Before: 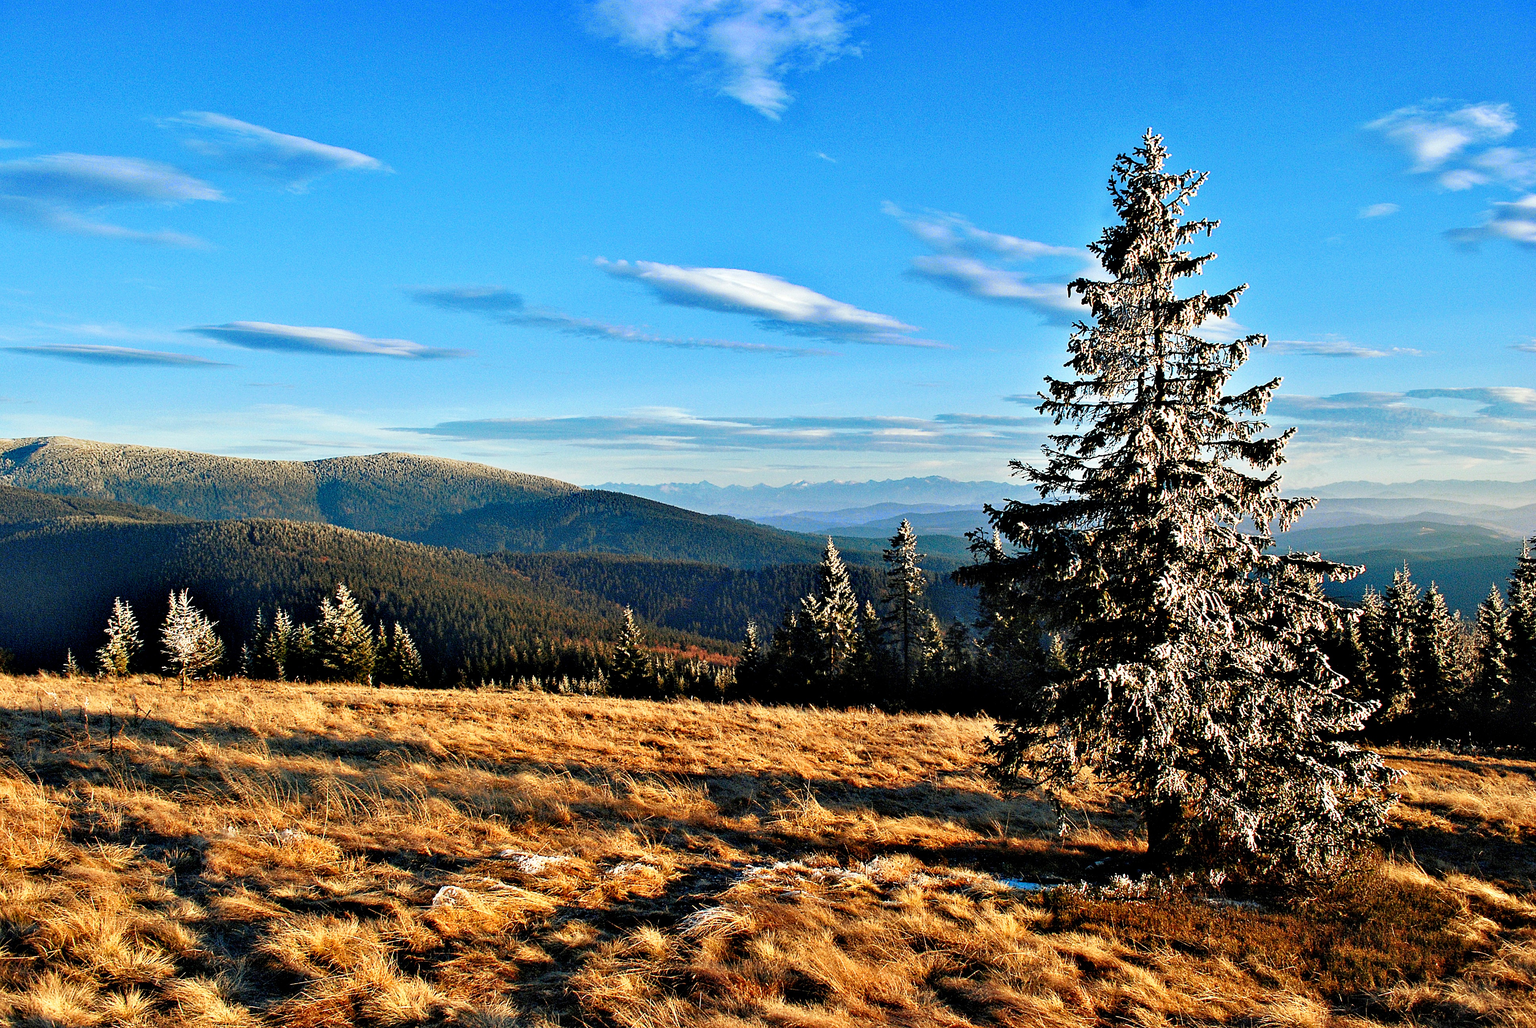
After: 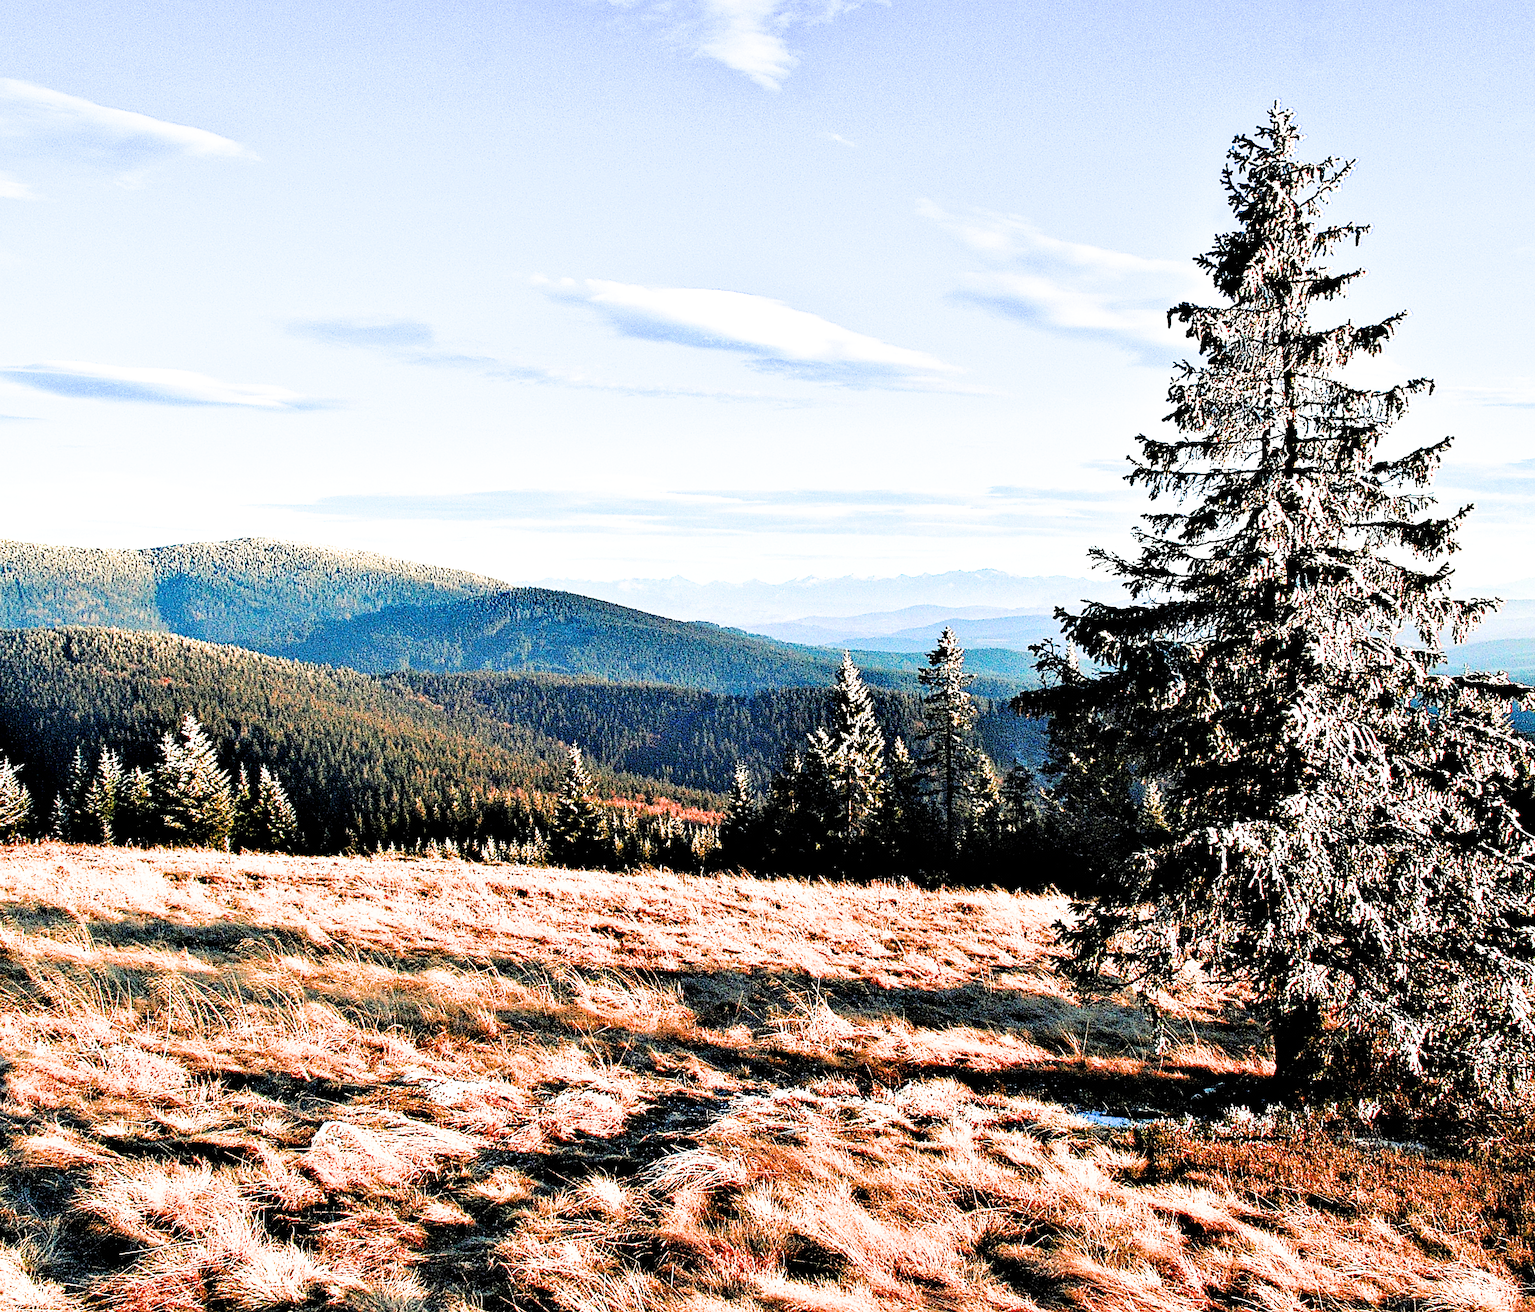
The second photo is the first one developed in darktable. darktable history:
sharpen: radius 1.864, amount 0.398, threshold 1.271
filmic rgb: black relative exposure -5 EV, white relative exposure 3.5 EV, hardness 3.19, contrast 1.3, highlights saturation mix -50%
crop and rotate: left 13.15%, top 5.251%, right 12.609%
exposure: black level correction 0, exposure 1.675 EV, compensate exposure bias true, compensate highlight preservation false
